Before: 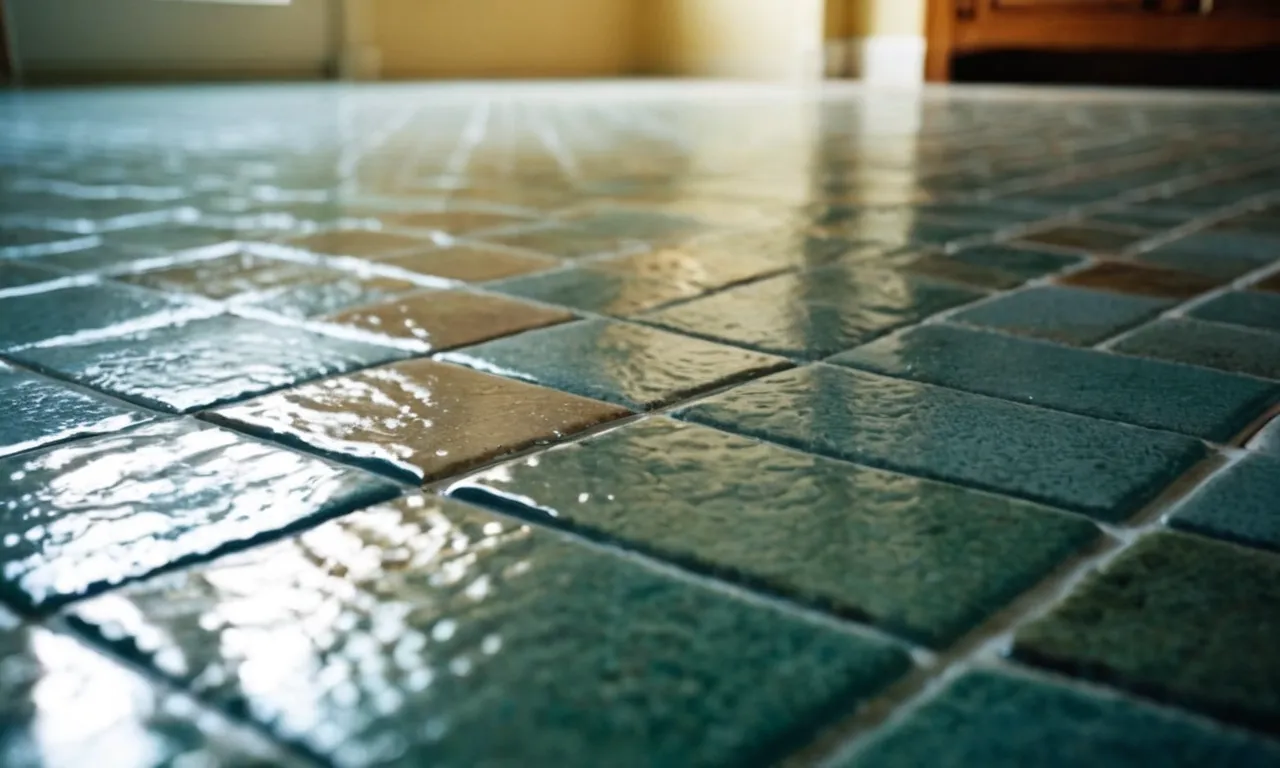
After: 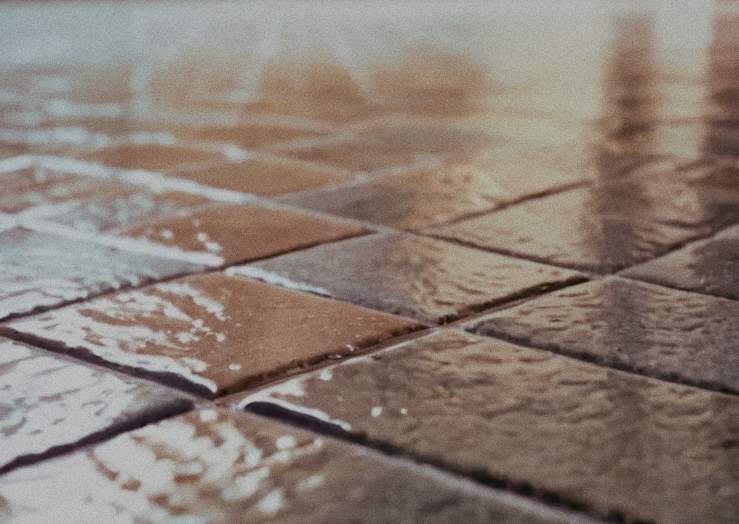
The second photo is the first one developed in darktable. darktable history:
grain: on, module defaults
local contrast: mode bilateral grid, contrast 20, coarseness 50, detail 120%, midtone range 0.2
color balance: output saturation 98.5%
split-toning: shadows › saturation 0.41, highlights › saturation 0, compress 33.55%
crop: left 16.202%, top 11.208%, right 26.045%, bottom 20.557%
filmic rgb: black relative exposure -7 EV, white relative exposure 6 EV, threshold 3 EV, target black luminance 0%, hardness 2.73, latitude 61.22%, contrast 0.691, highlights saturation mix 10%, shadows ↔ highlights balance -0.073%, preserve chrominance no, color science v4 (2020), iterations of high-quality reconstruction 10, contrast in shadows soft, contrast in highlights soft, enable highlight reconstruction true
